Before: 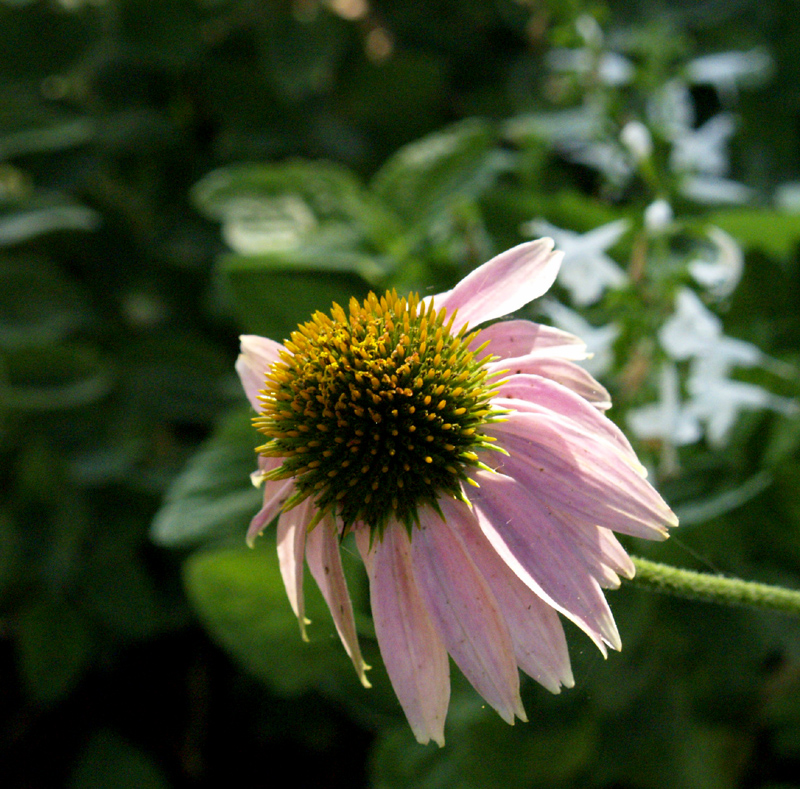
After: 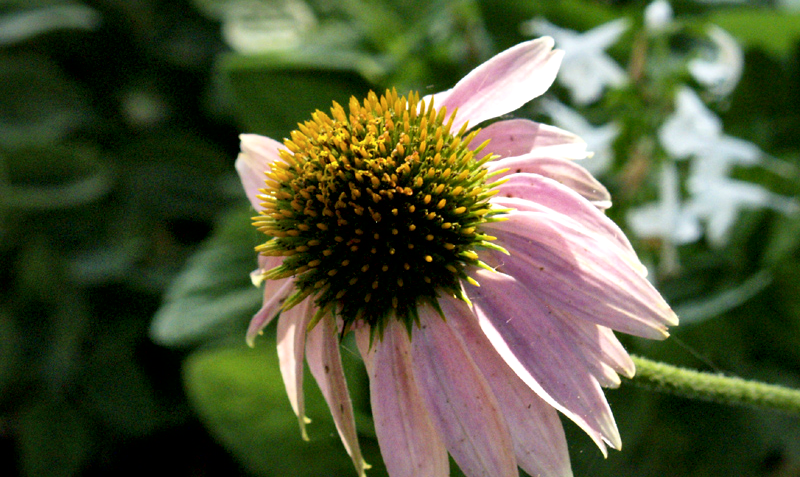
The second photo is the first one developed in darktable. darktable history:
crop and rotate: top 25.509%, bottom 13.976%
local contrast: mode bilateral grid, contrast 25, coarseness 61, detail 151%, midtone range 0.2
